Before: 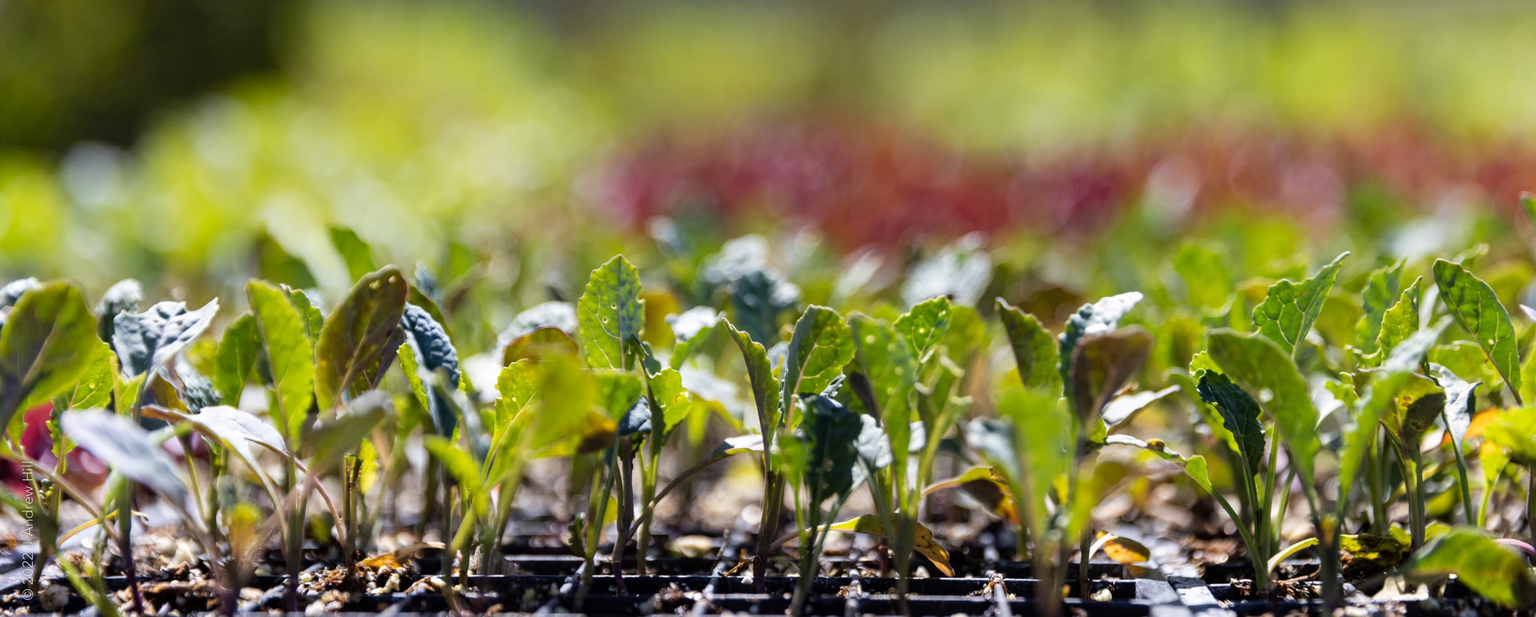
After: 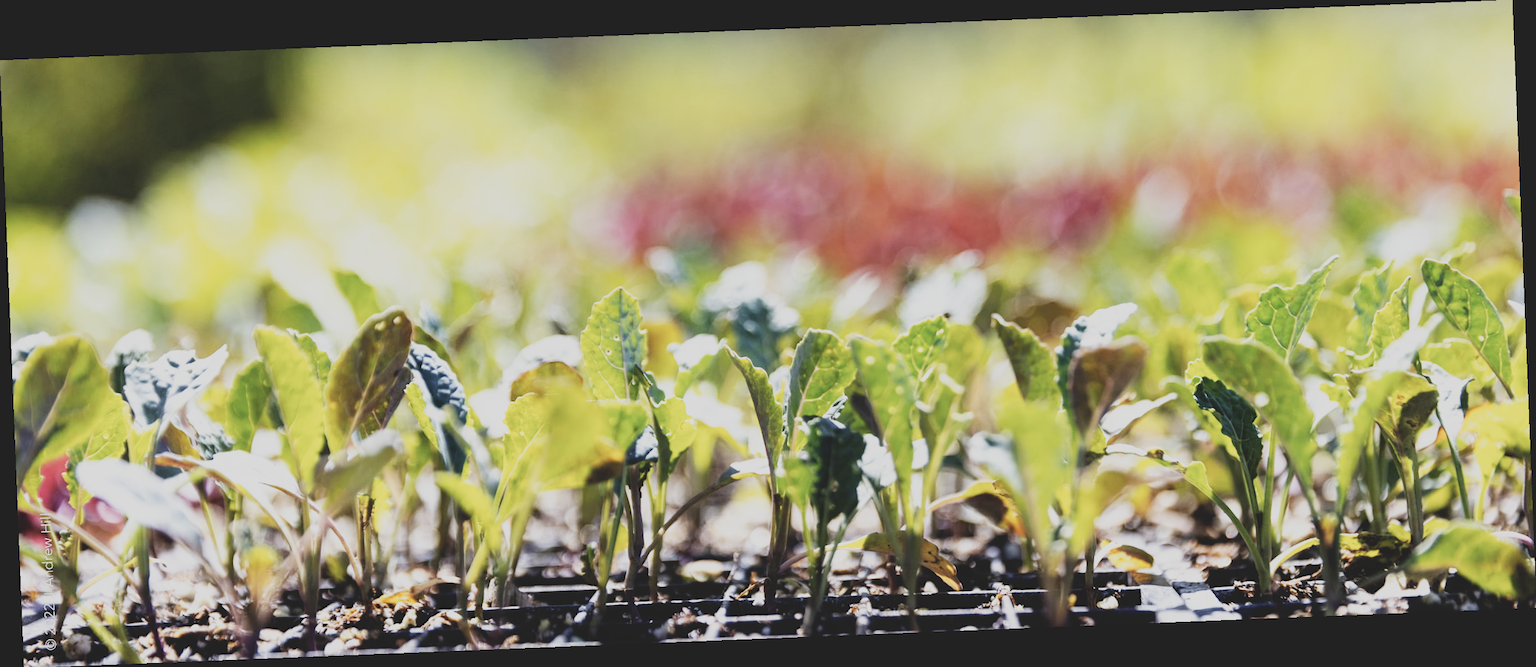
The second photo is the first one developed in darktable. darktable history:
base curve: curves: ch0 [(0, 0) (0.007, 0.004) (0.027, 0.03) (0.046, 0.07) (0.207, 0.54) (0.442, 0.872) (0.673, 0.972) (1, 1)], preserve colors none
rotate and perspective: rotation -2.29°, automatic cropping off
contrast brightness saturation: contrast -0.26, saturation -0.43
